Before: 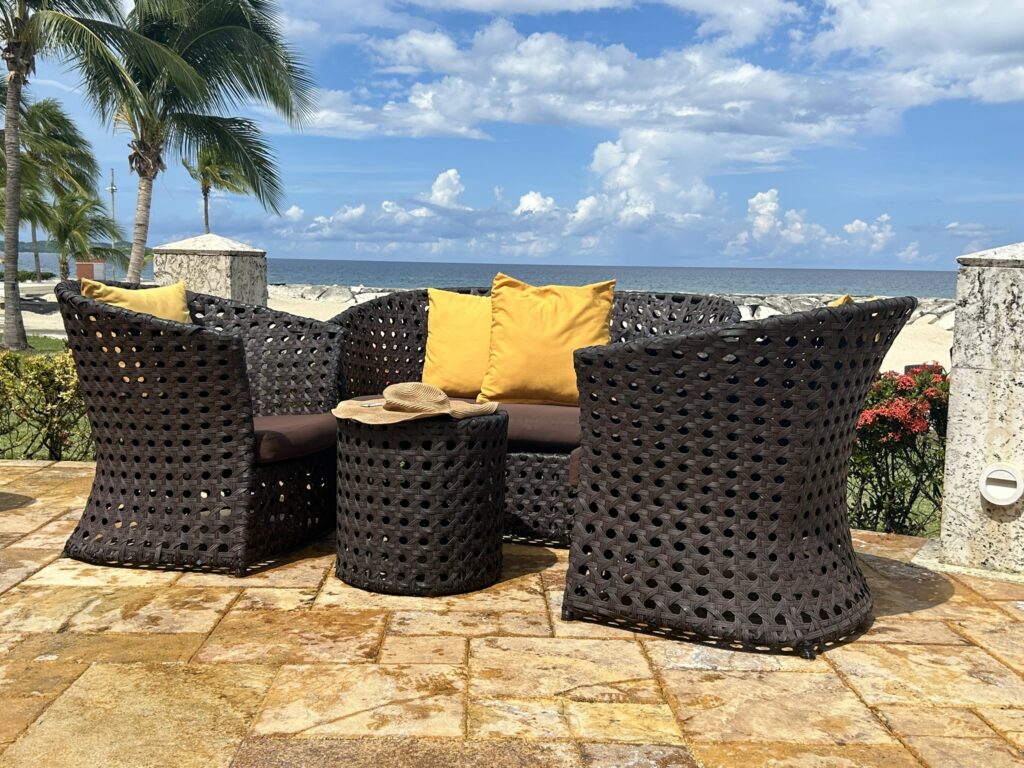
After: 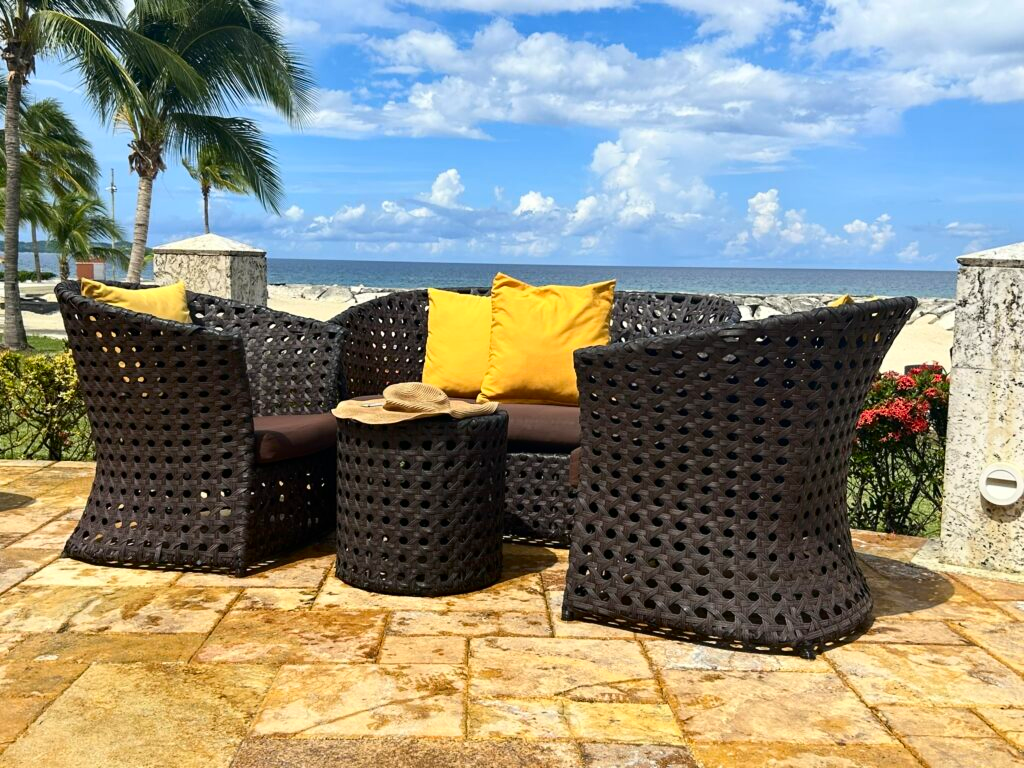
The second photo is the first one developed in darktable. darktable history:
tone equalizer: on, module defaults
contrast brightness saturation: contrast 0.16, saturation 0.32
